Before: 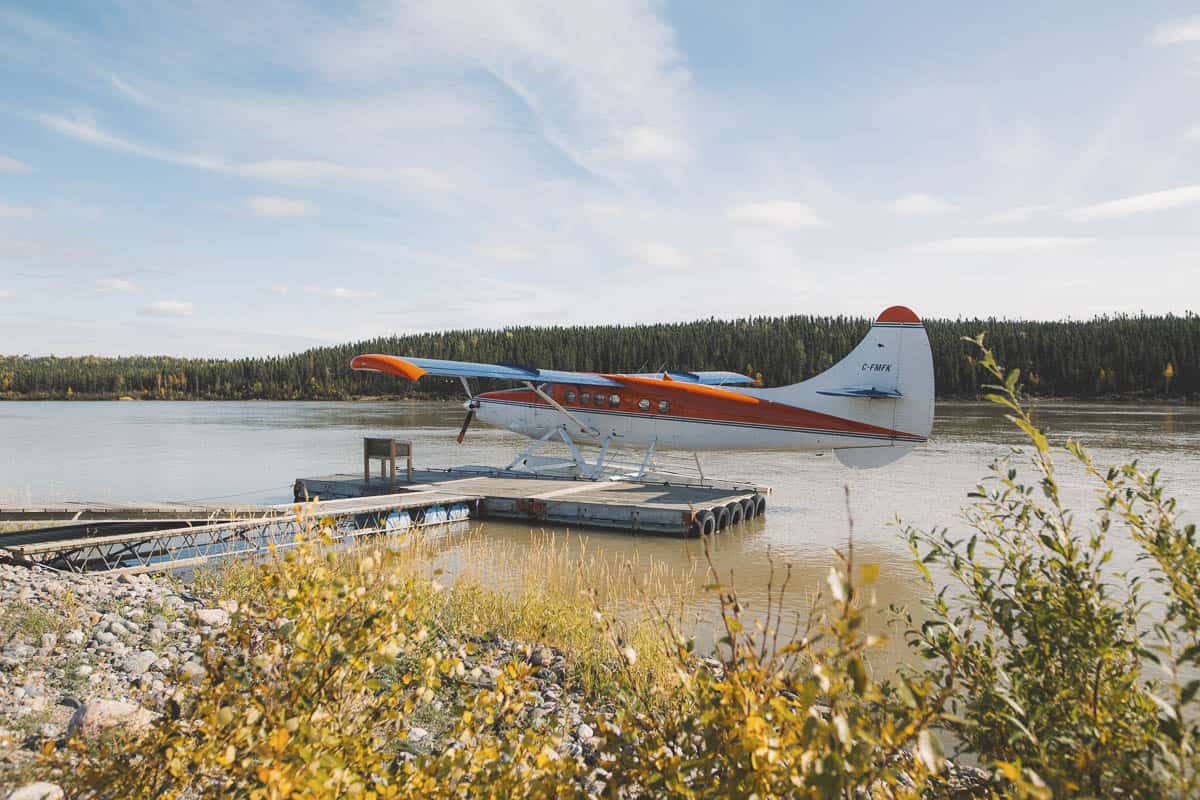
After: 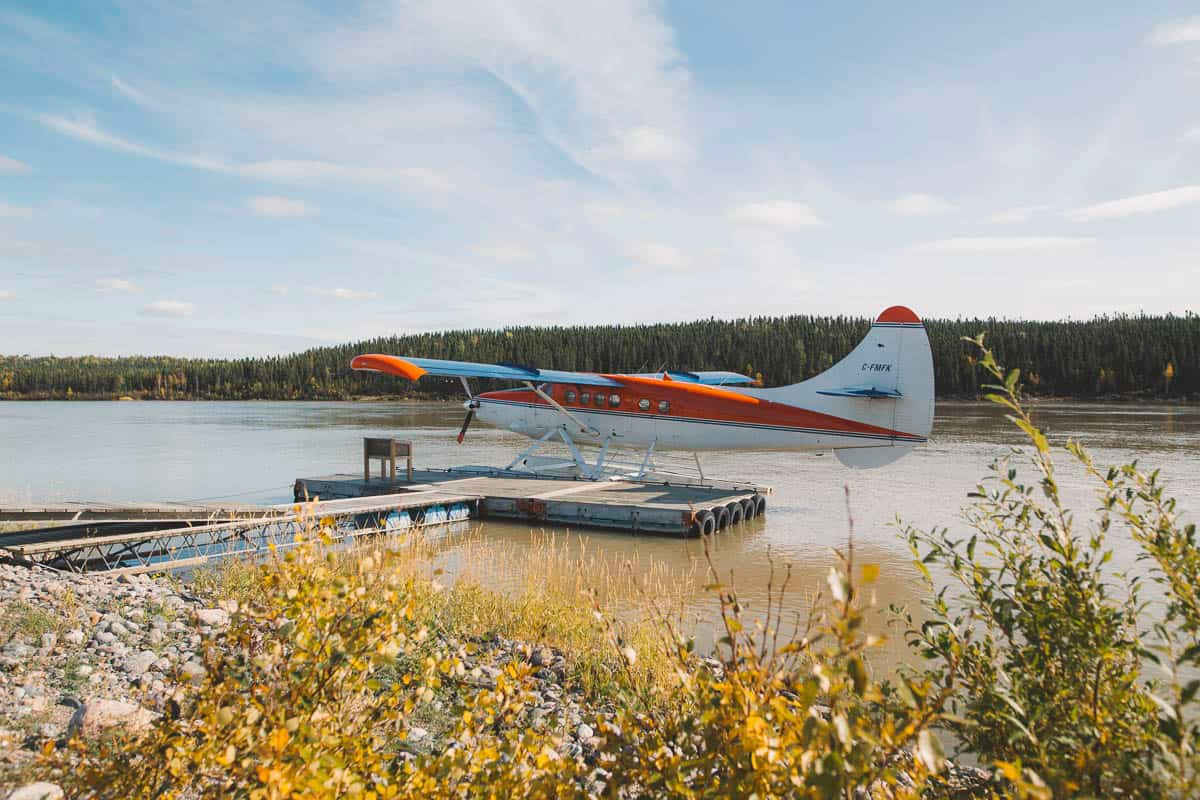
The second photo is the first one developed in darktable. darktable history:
exposure: exposure -0.055 EV, compensate highlight preservation false
